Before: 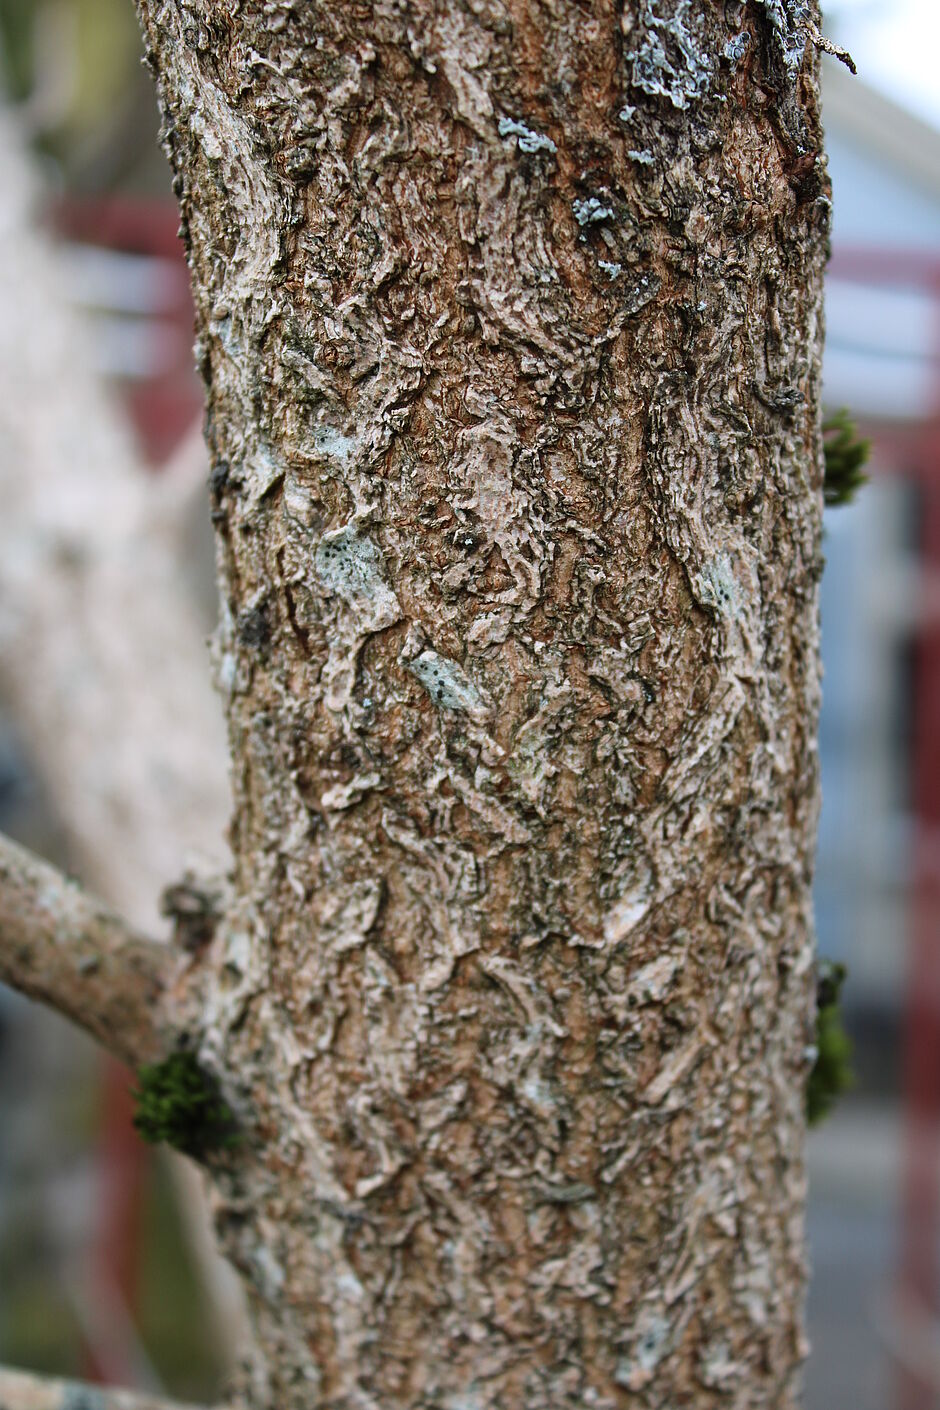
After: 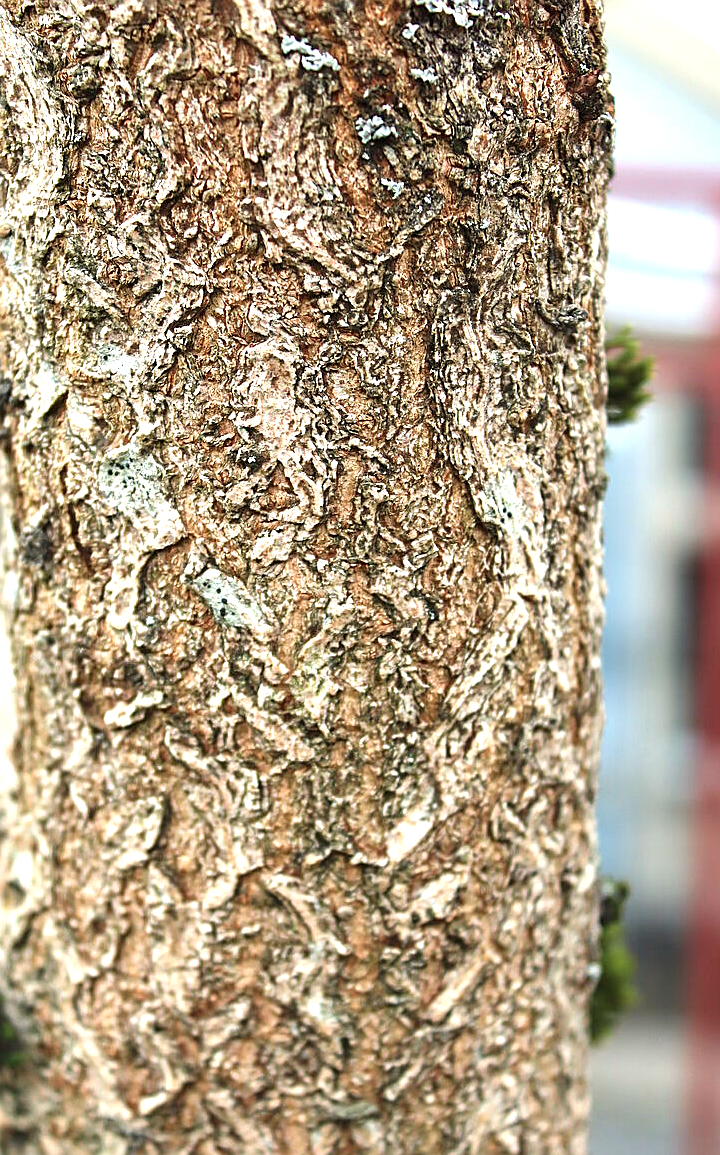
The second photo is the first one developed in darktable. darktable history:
crop: left 23.095%, top 5.827%, bottom 11.854%
exposure: black level correction 0, exposure 1.2 EV, compensate exposure bias true, compensate highlight preservation false
sharpen: on, module defaults
white balance: red 1.029, blue 0.92
